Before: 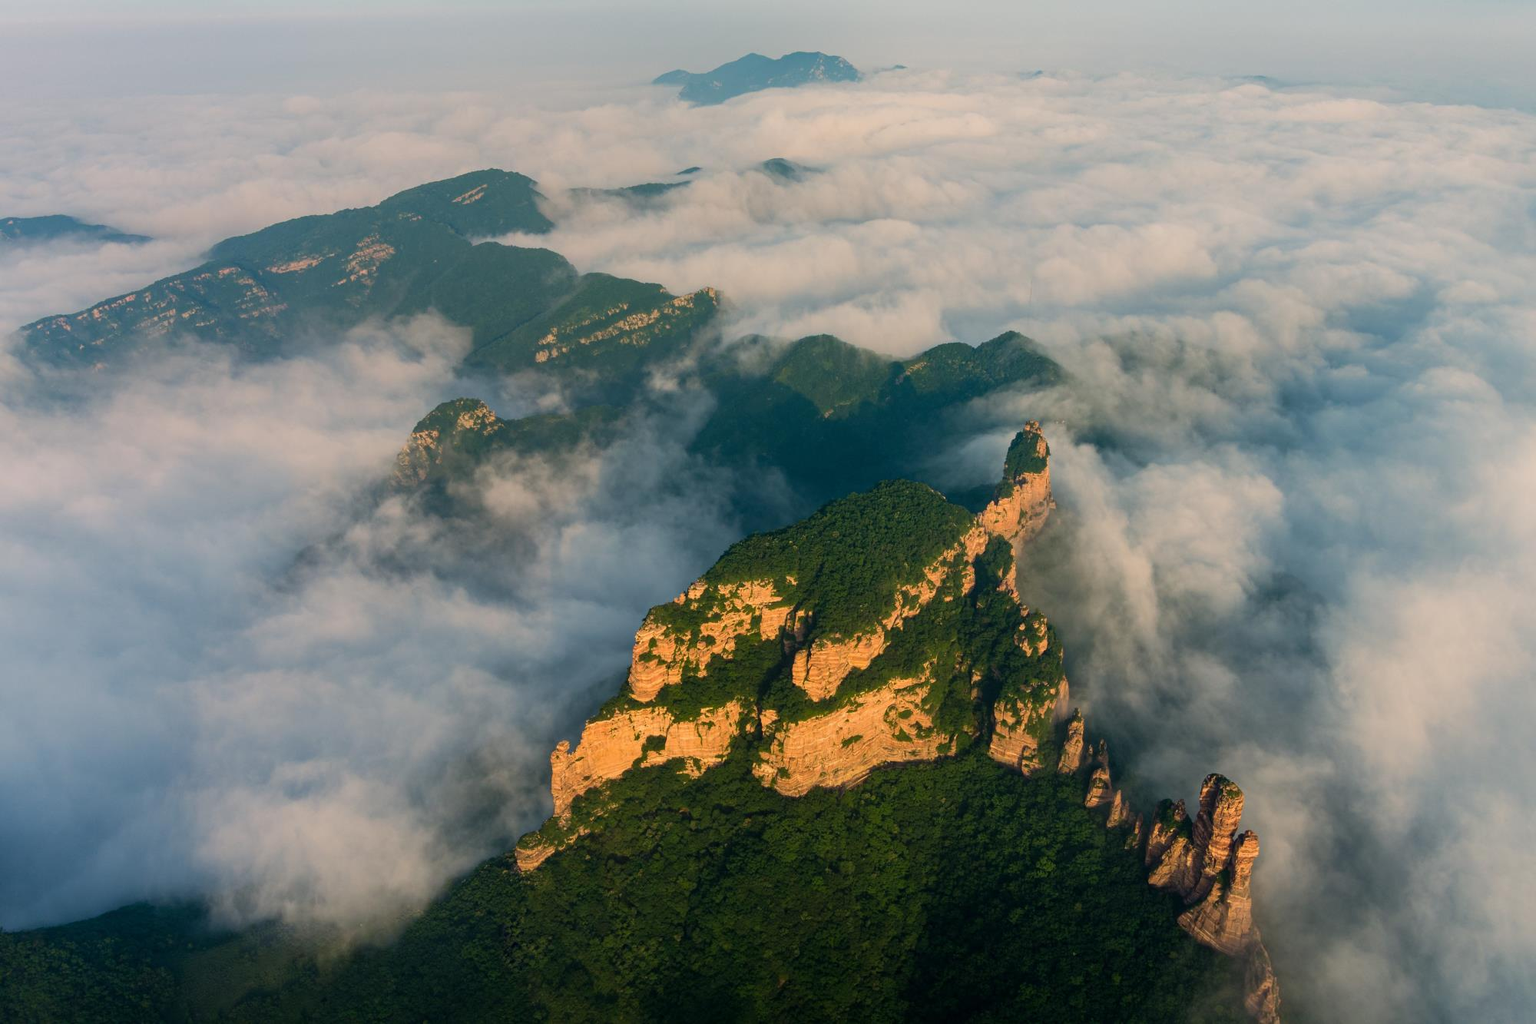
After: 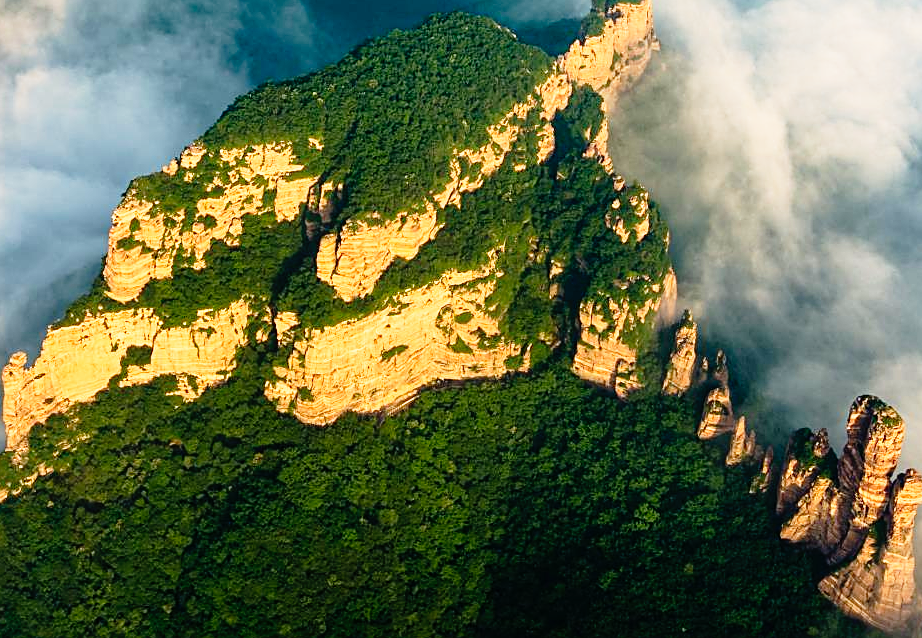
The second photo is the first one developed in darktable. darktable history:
base curve: curves: ch0 [(0, 0) (0.012, 0.01) (0.073, 0.168) (0.31, 0.711) (0.645, 0.957) (1, 1)], preserve colors none
crop: left 35.776%, top 45.917%, right 18.107%, bottom 6.164%
sharpen: on, module defaults
